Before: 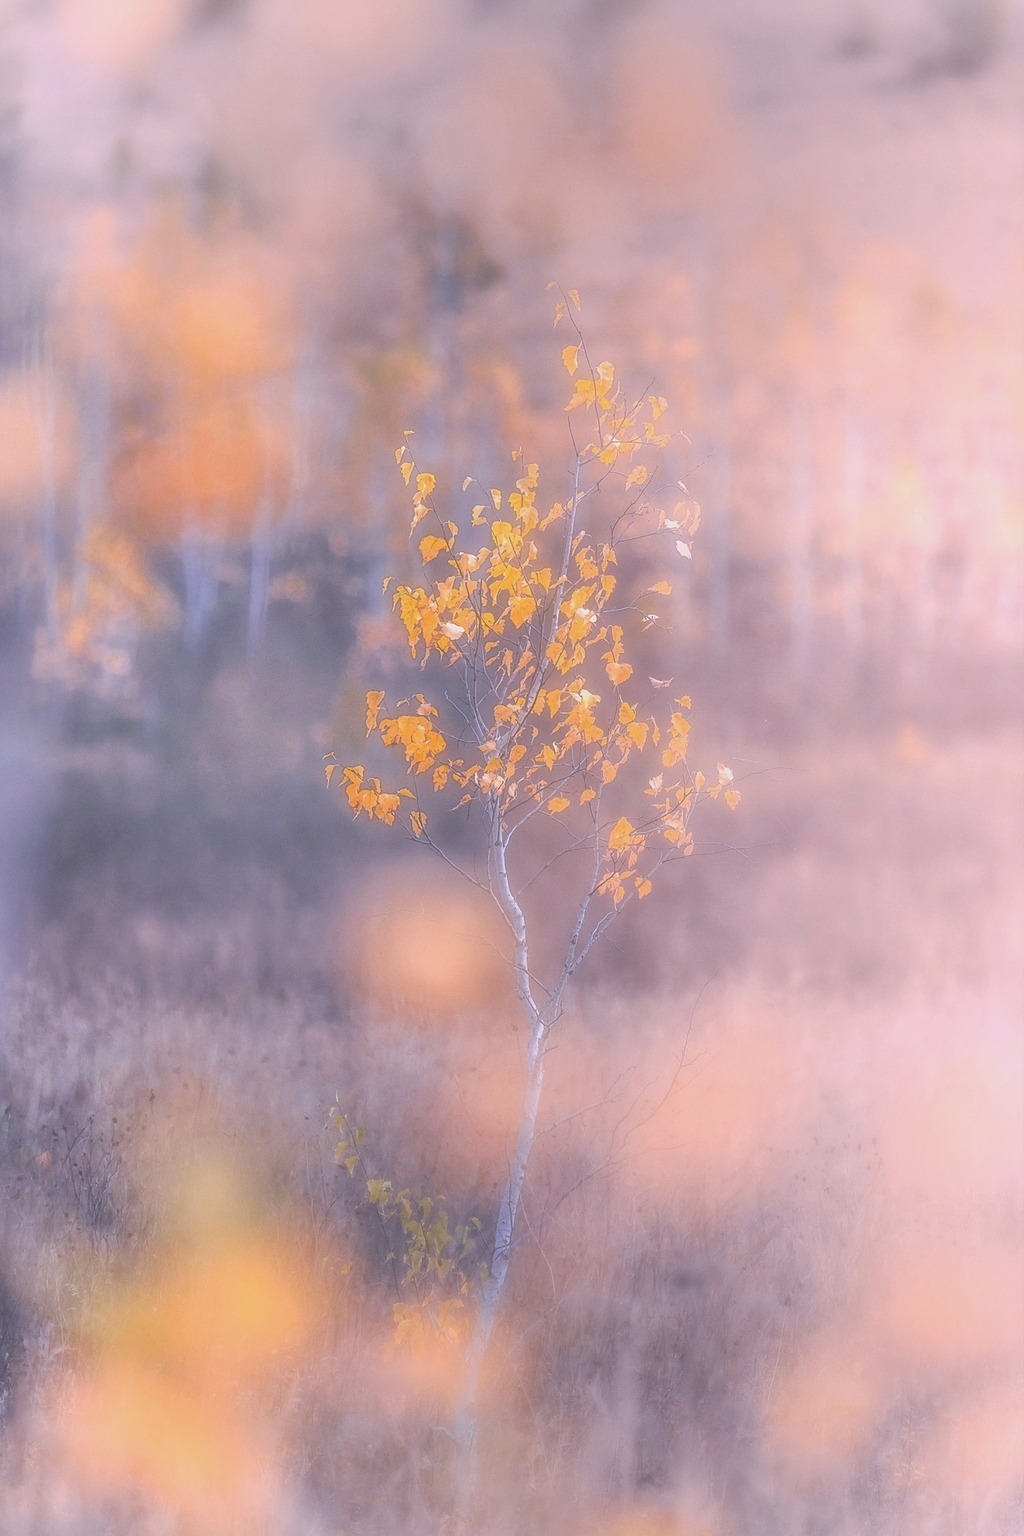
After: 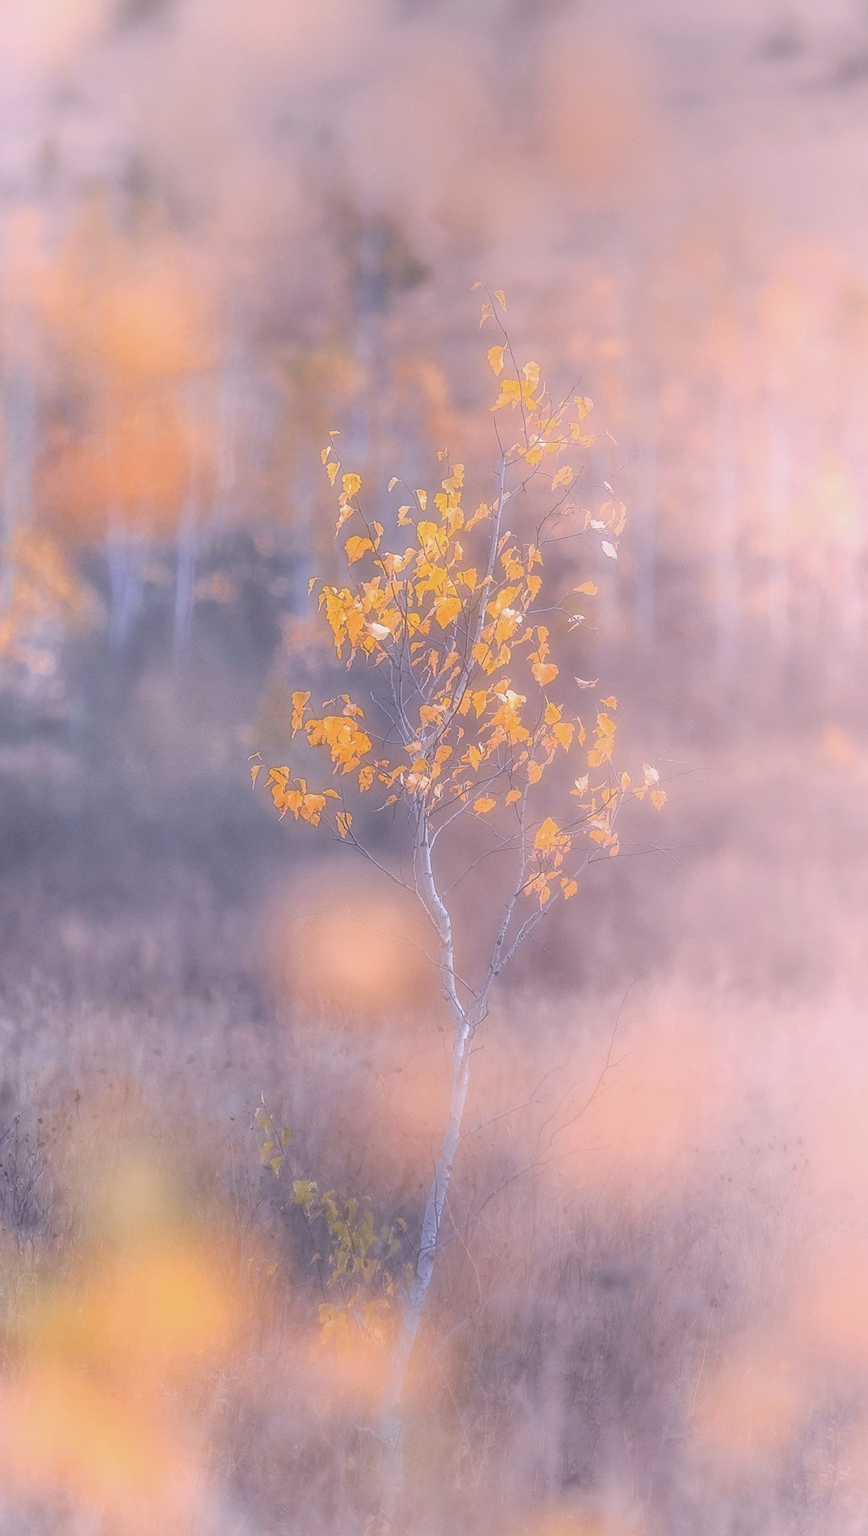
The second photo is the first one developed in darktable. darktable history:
crop: left 7.341%, right 7.85%
